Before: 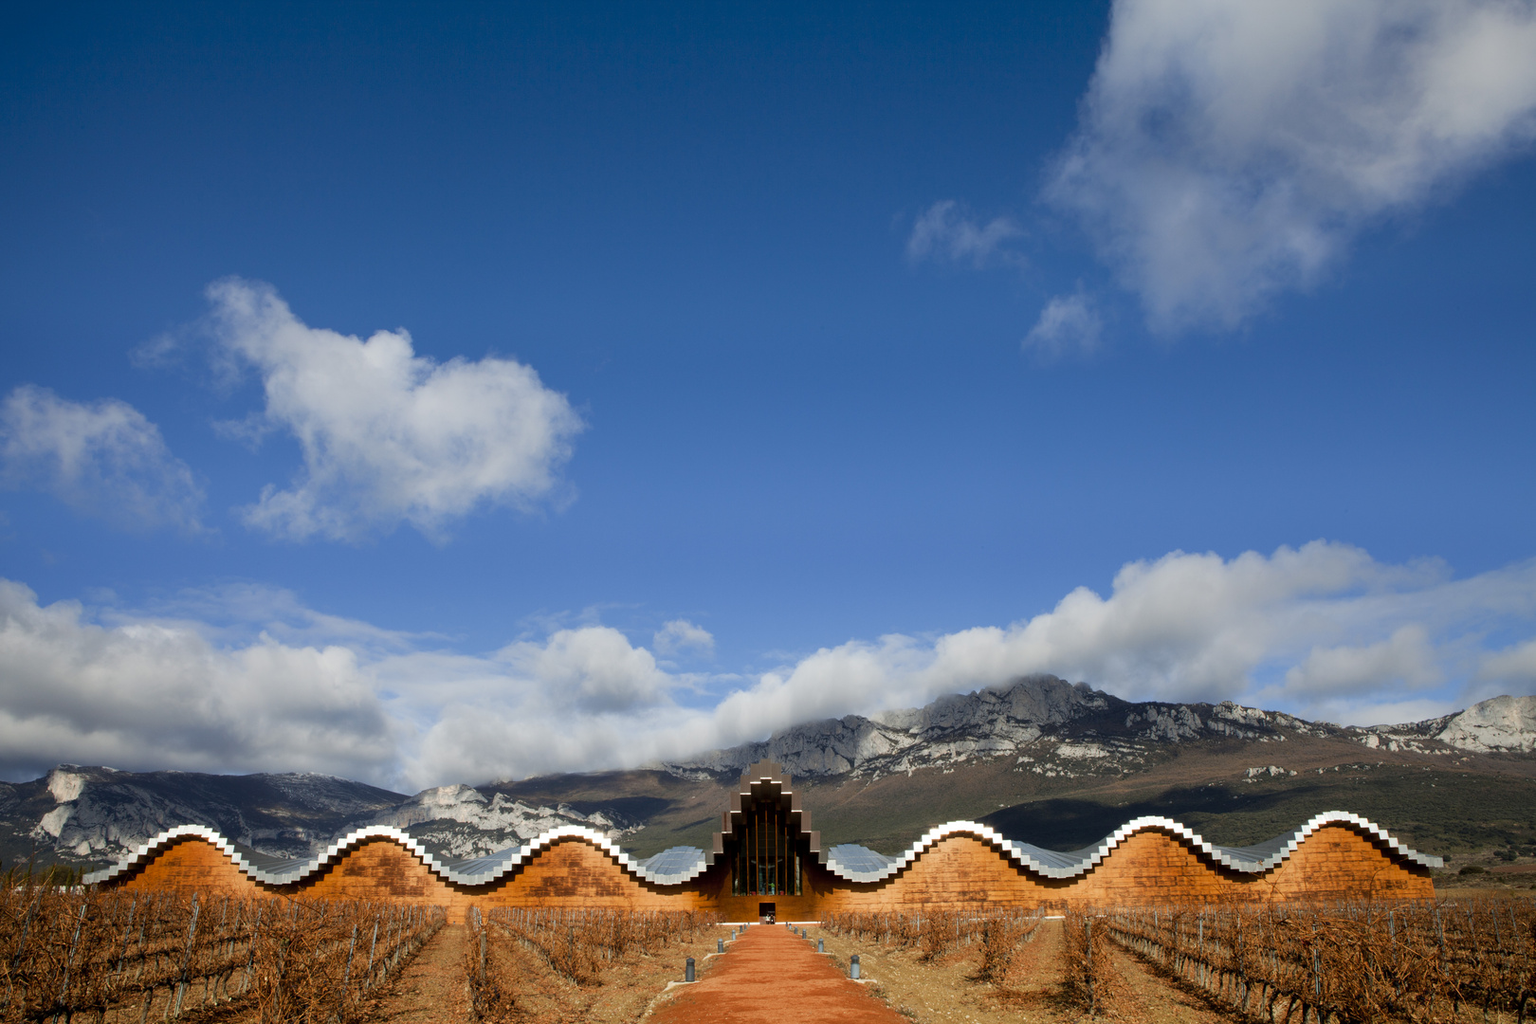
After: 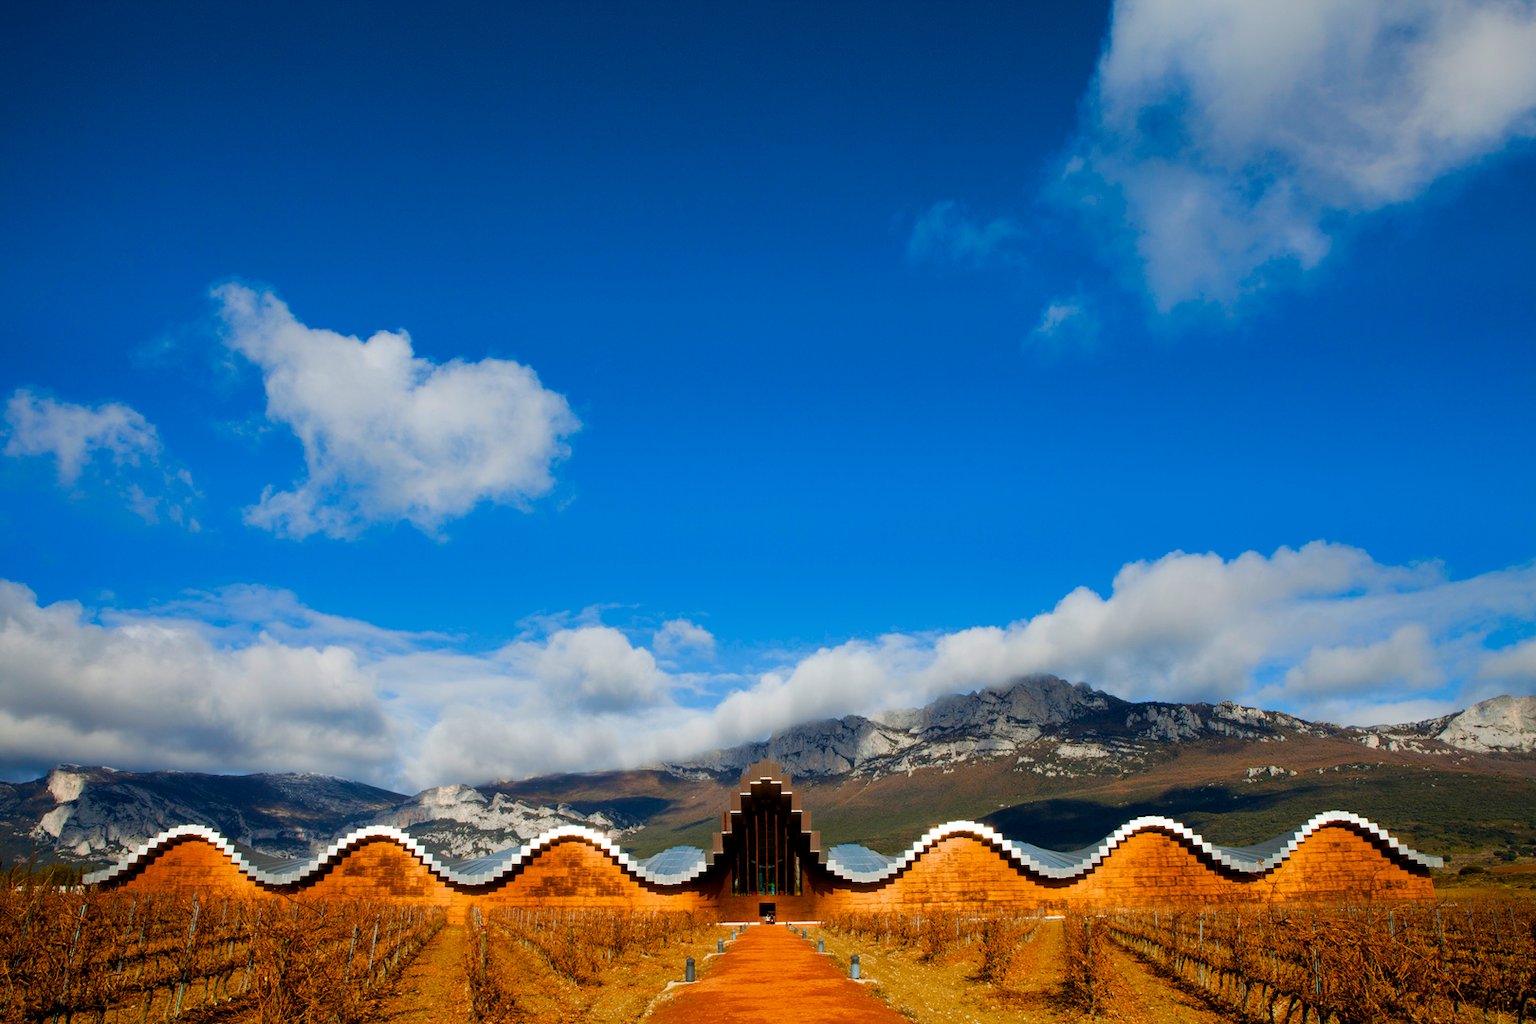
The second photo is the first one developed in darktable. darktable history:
color balance rgb: perceptual saturation grading › global saturation 38.901%, perceptual saturation grading › highlights -24.722%, perceptual saturation grading › mid-tones 35.689%, perceptual saturation grading › shadows 35.107%, global vibrance 9.986%
